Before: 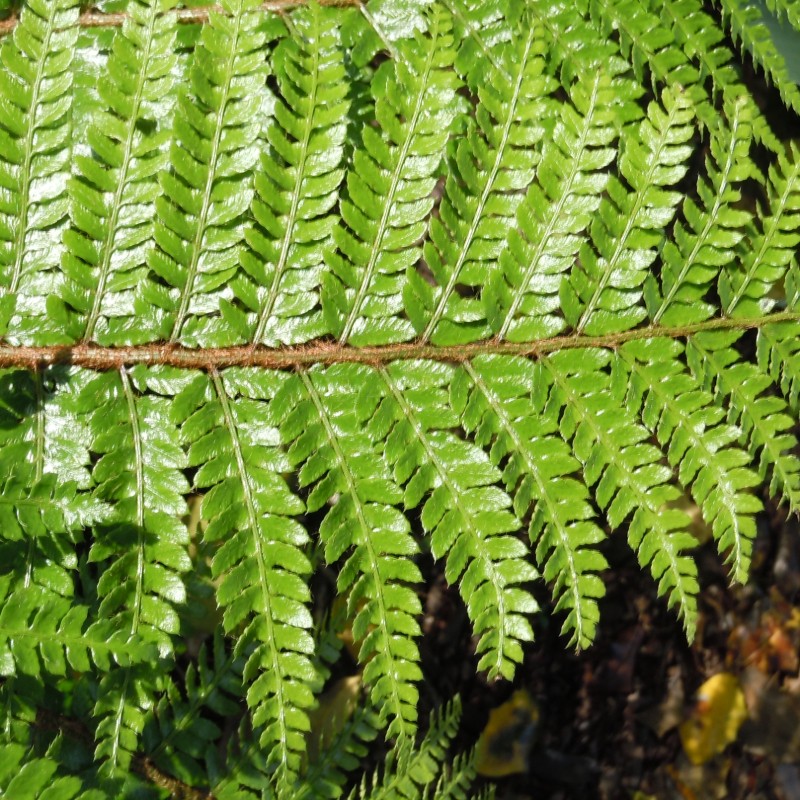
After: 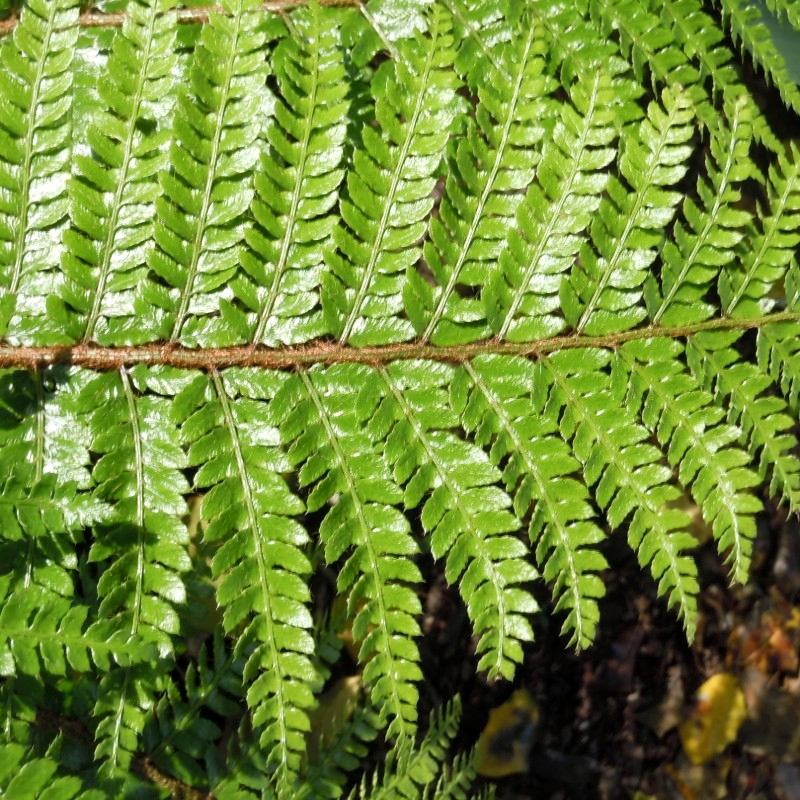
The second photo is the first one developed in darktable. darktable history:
local contrast: mode bilateral grid, contrast 20, coarseness 50, detail 120%, midtone range 0.2
